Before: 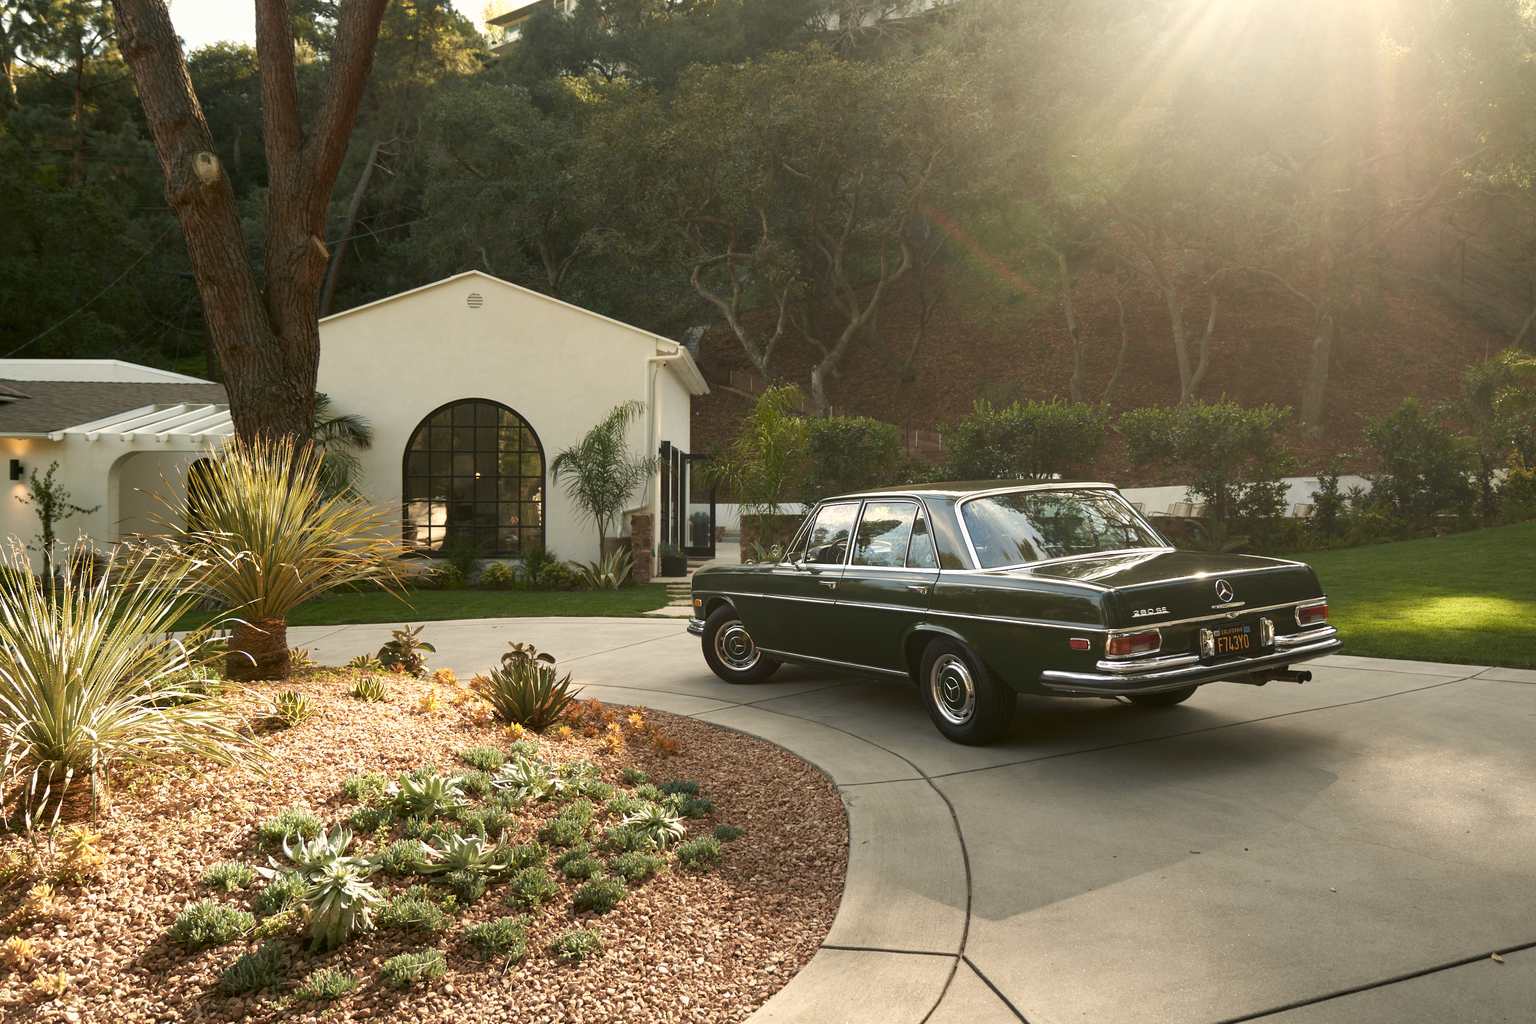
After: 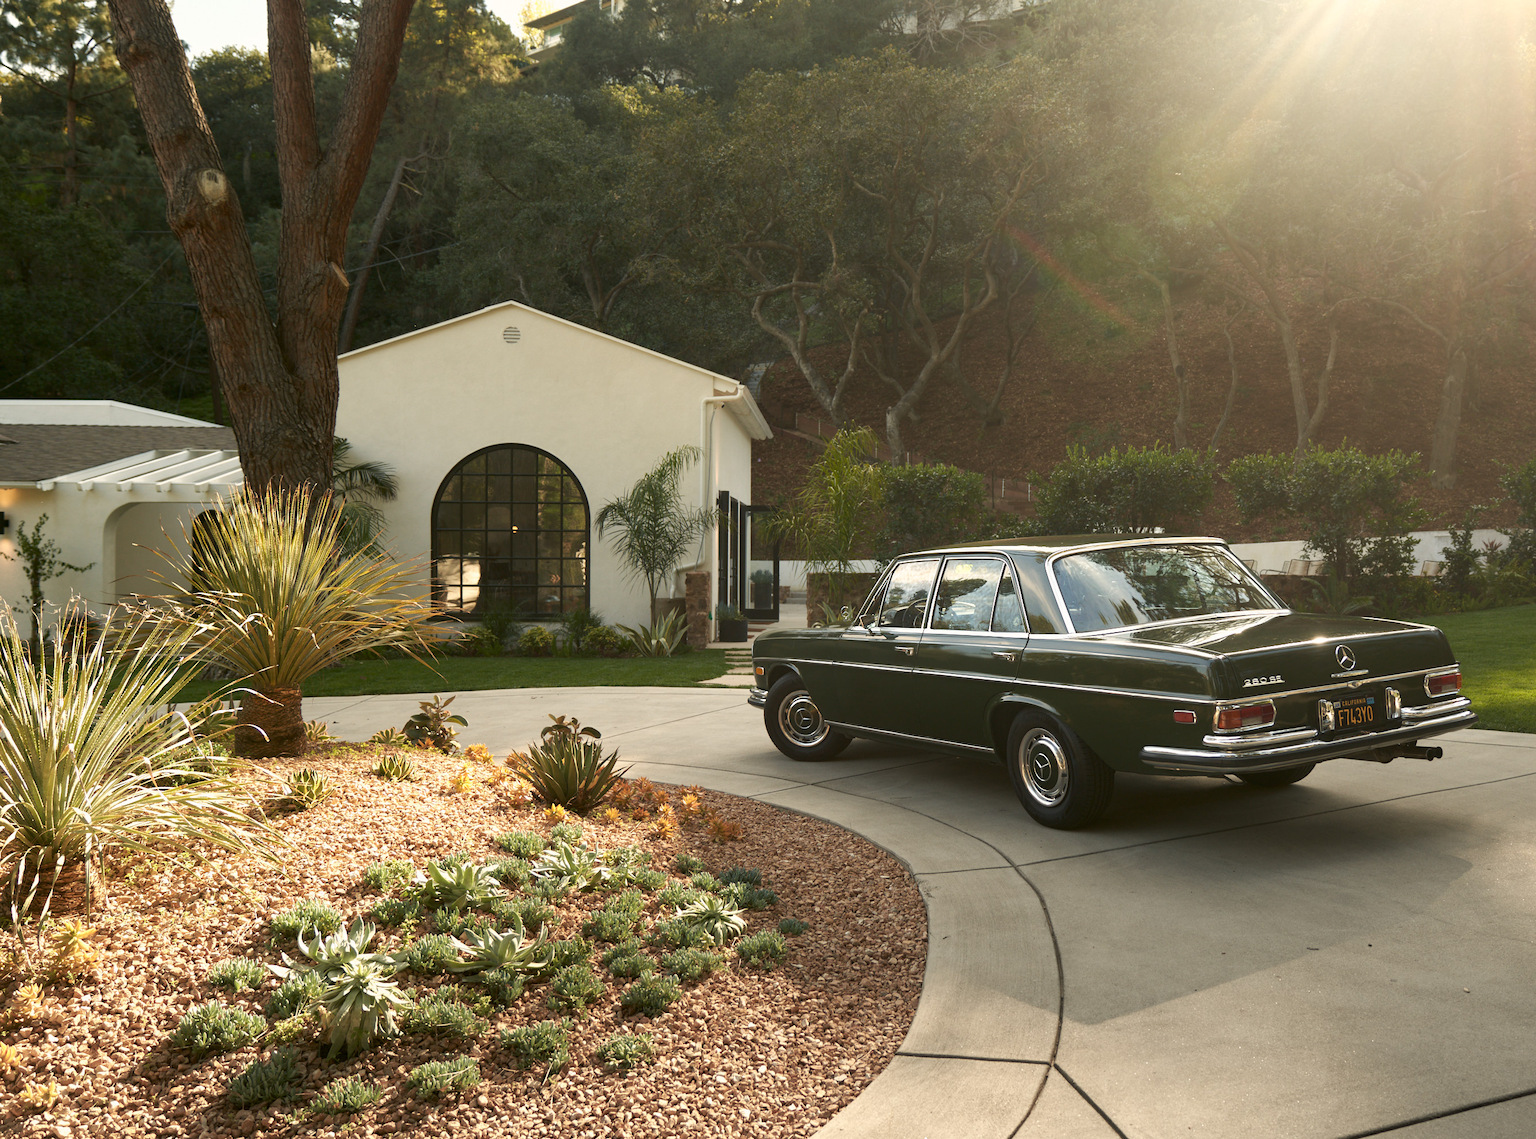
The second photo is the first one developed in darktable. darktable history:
crop and rotate: left 1.024%, right 9.101%
